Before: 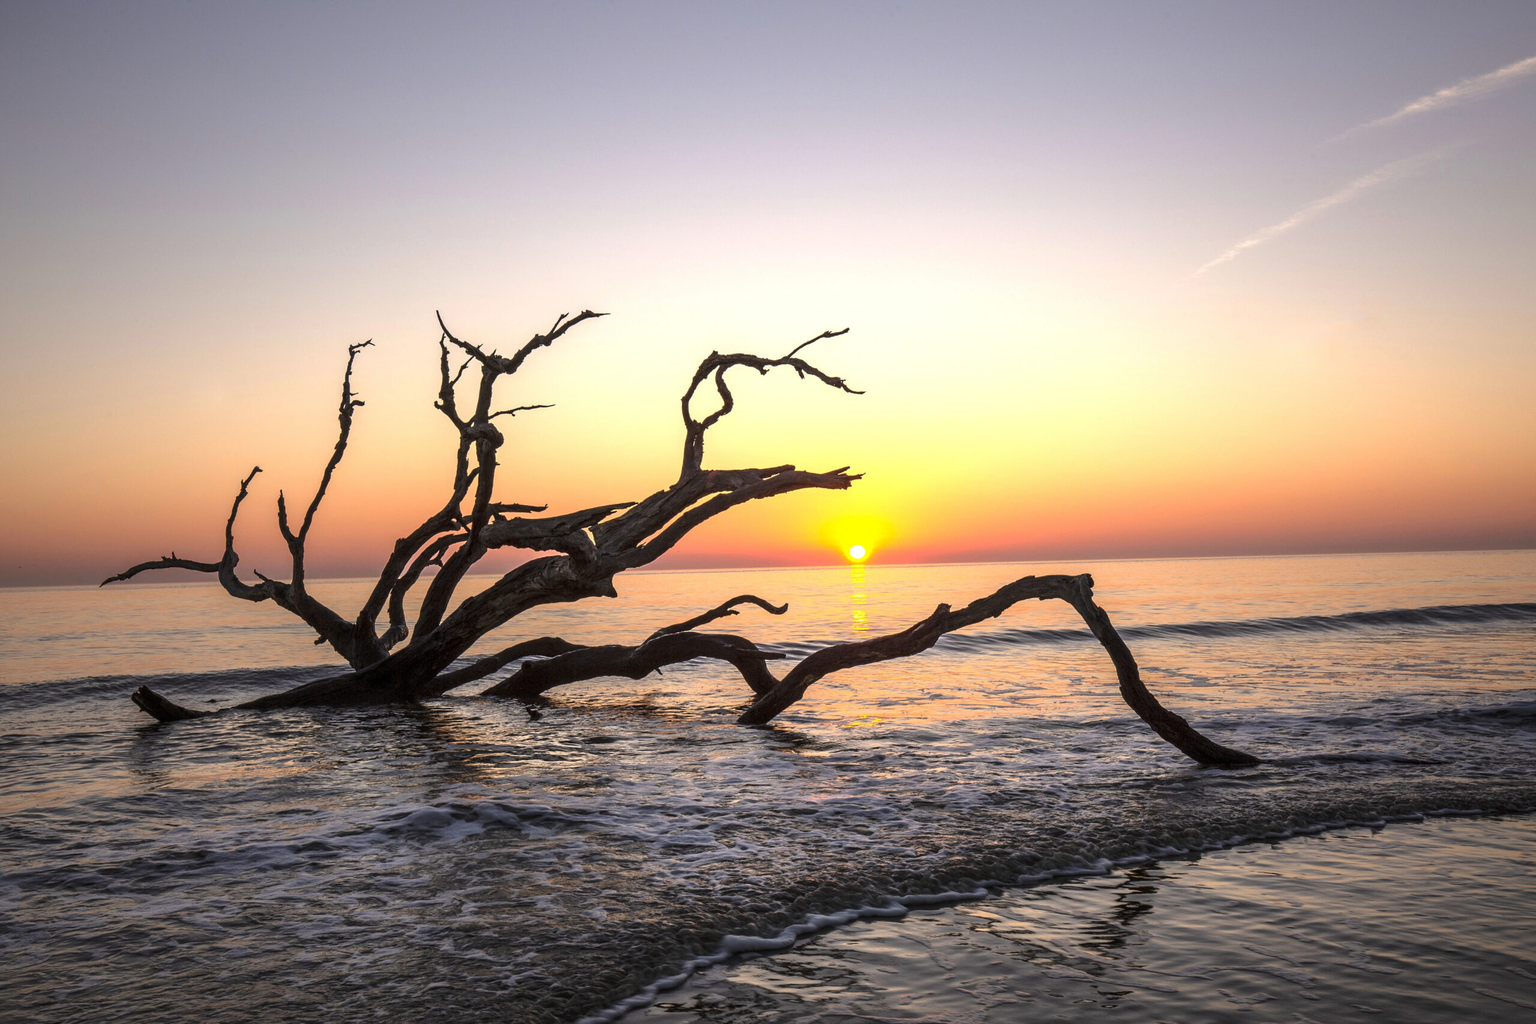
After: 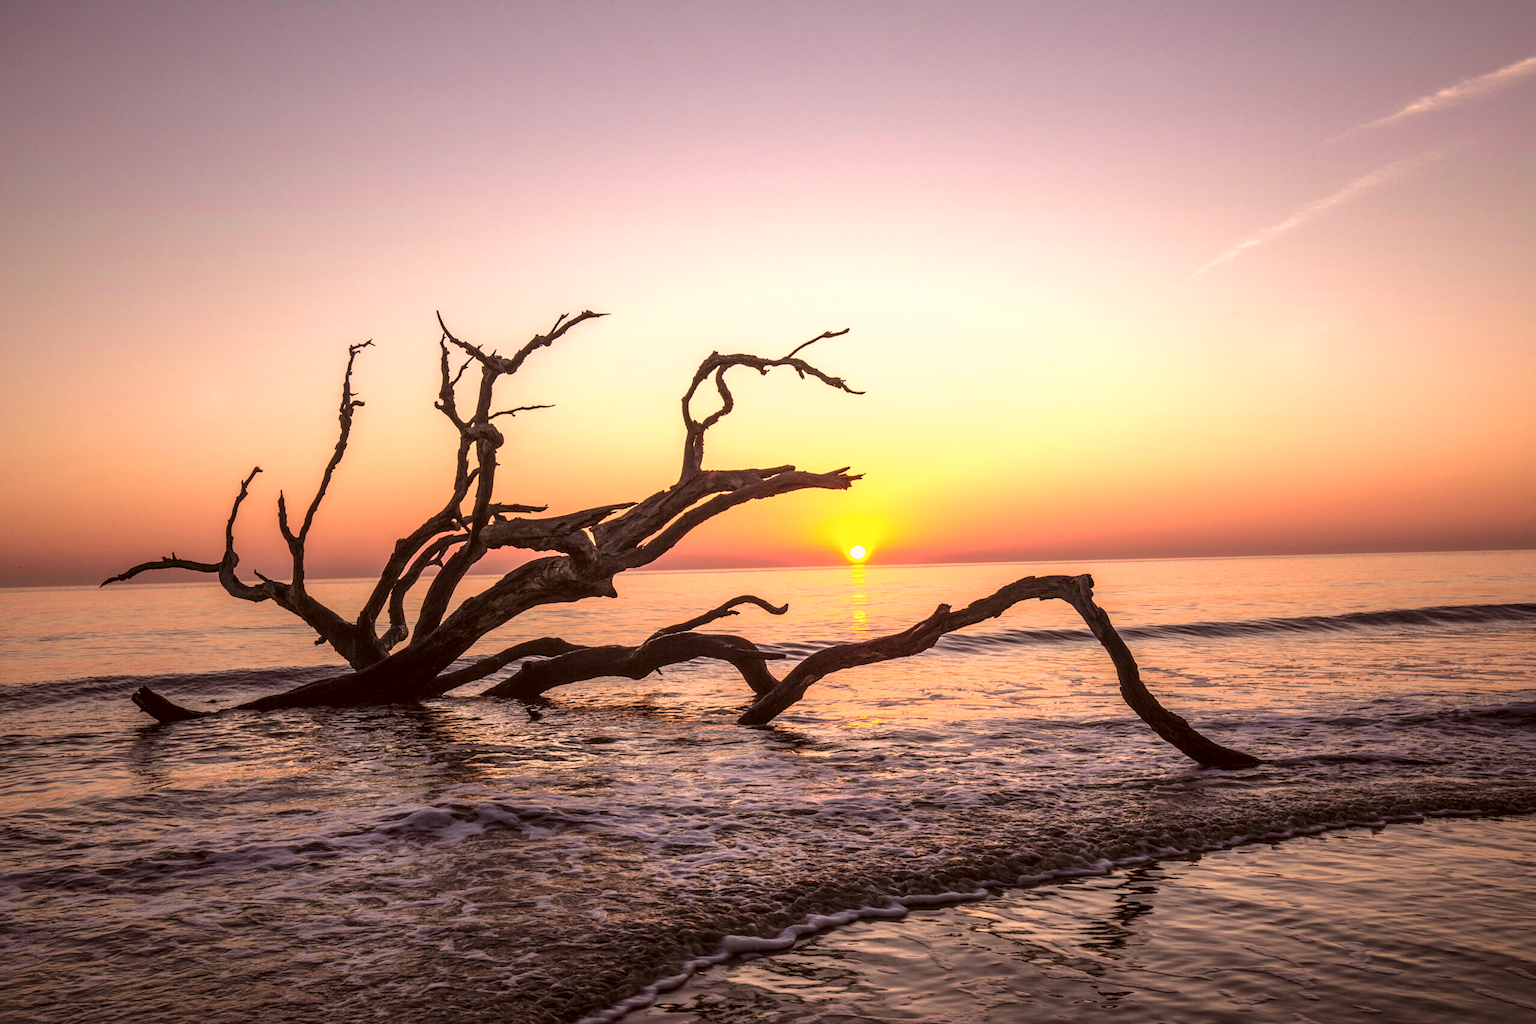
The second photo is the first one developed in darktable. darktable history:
local contrast: detail 117%
color correction: highlights a* 10.21, highlights b* 9.79, shadows a* 8.61, shadows b* 7.88, saturation 0.8
velvia: on, module defaults
rotate and perspective: automatic cropping original format, crop left 0, crop top 0
